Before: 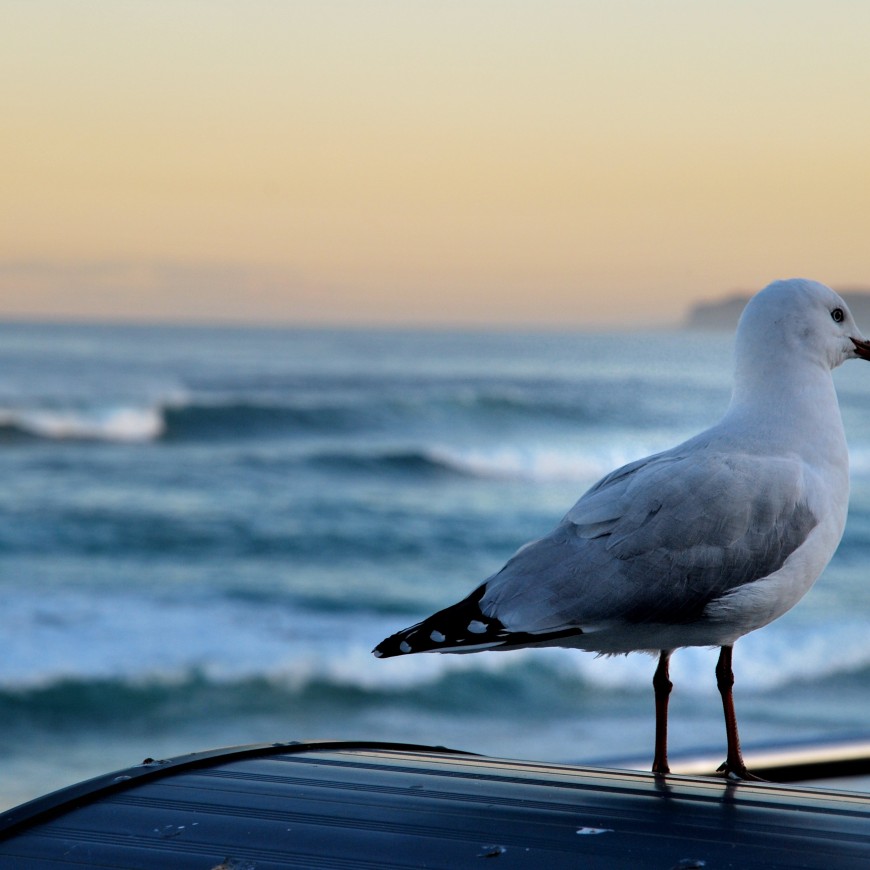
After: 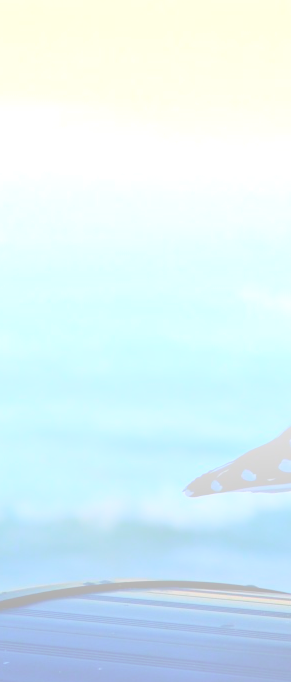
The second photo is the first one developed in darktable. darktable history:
crop and rotate: left 21.77%, top 18.528%, right 44.676%, bottom 2.997%
shadows and highlights: shadows 4.1, highlights -17.6, soften with gaussian
bloom: size 25%, threshold 5%, strength 90%
